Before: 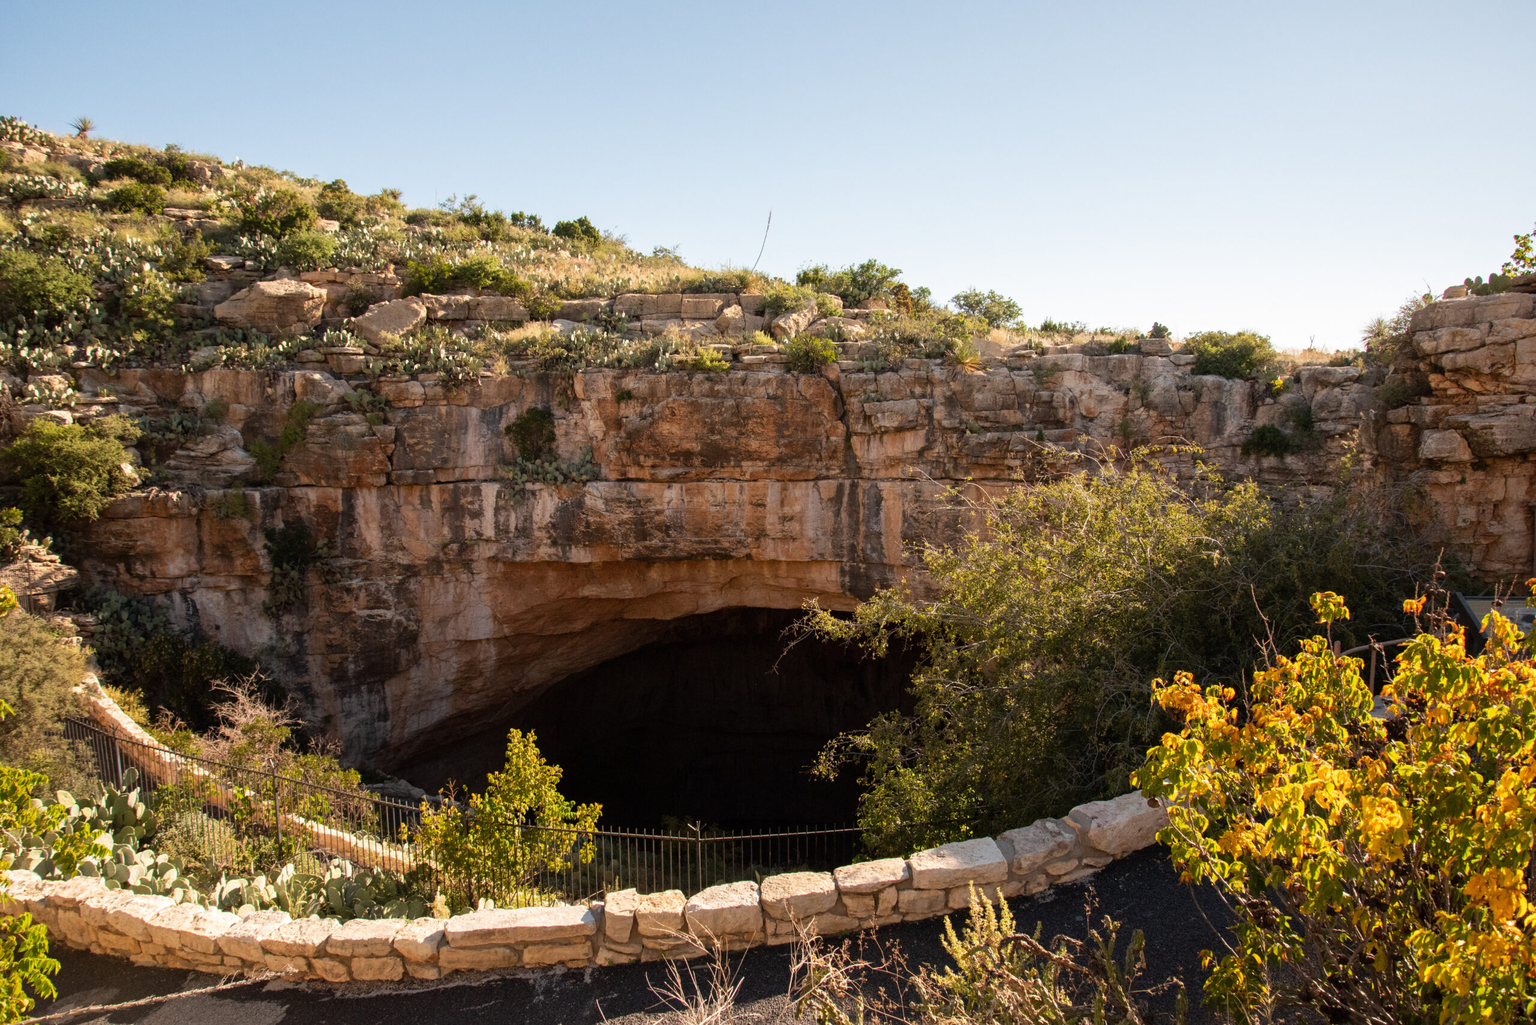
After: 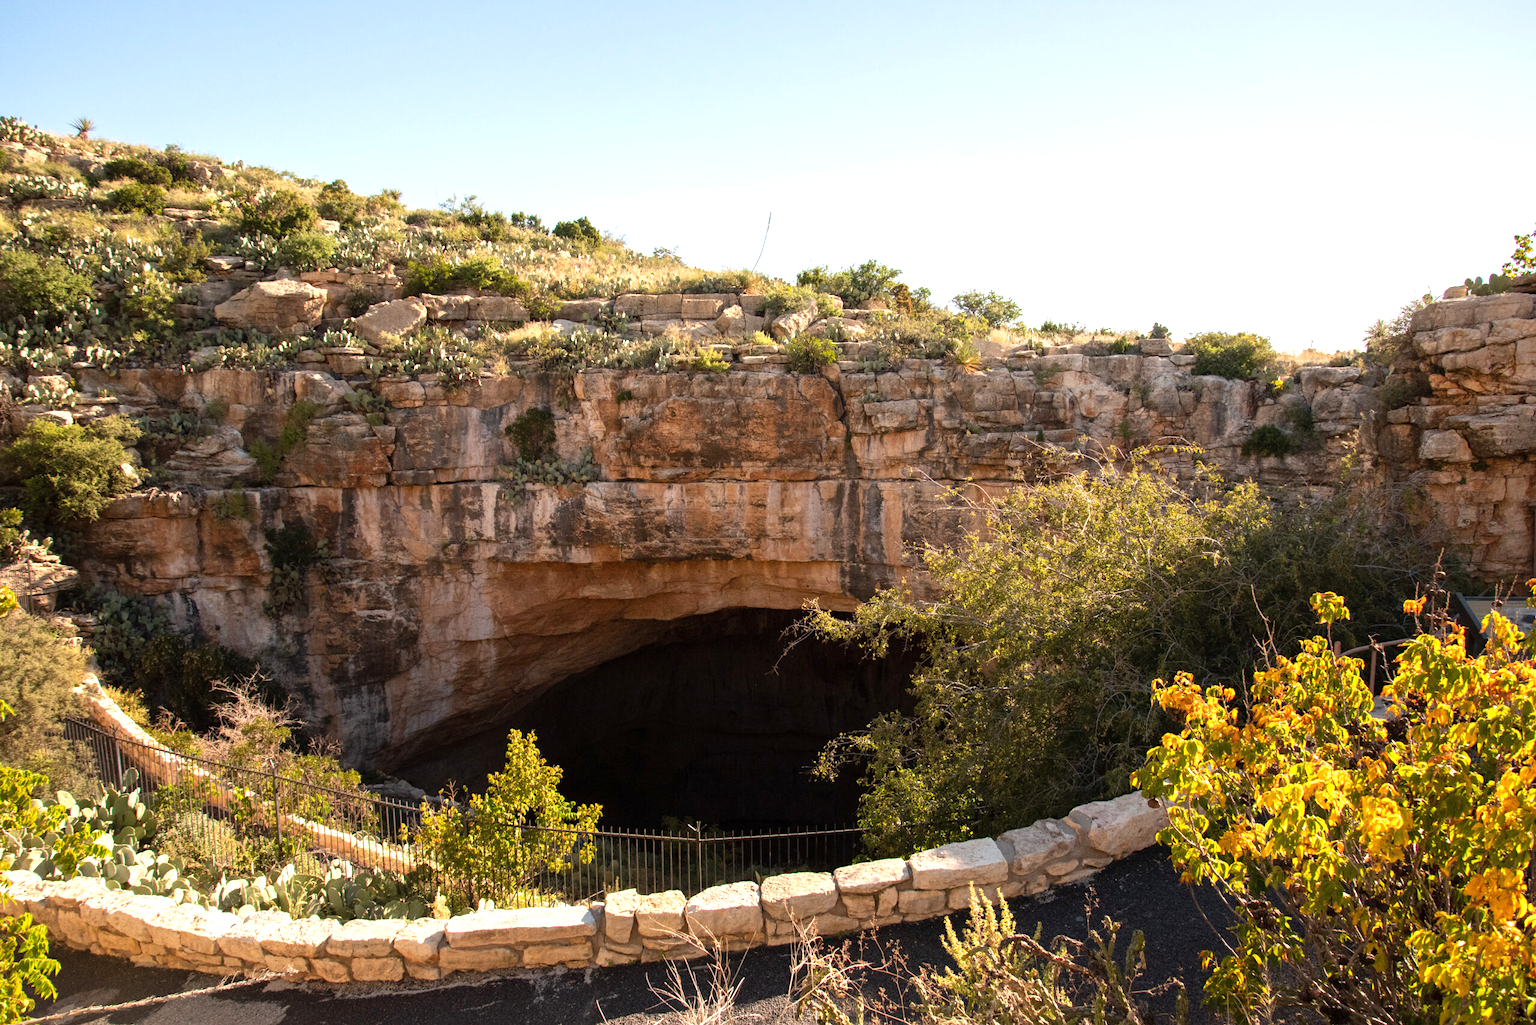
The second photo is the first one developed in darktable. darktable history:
exposure: exposure 0.512 EV, compensate highlight preservation false
